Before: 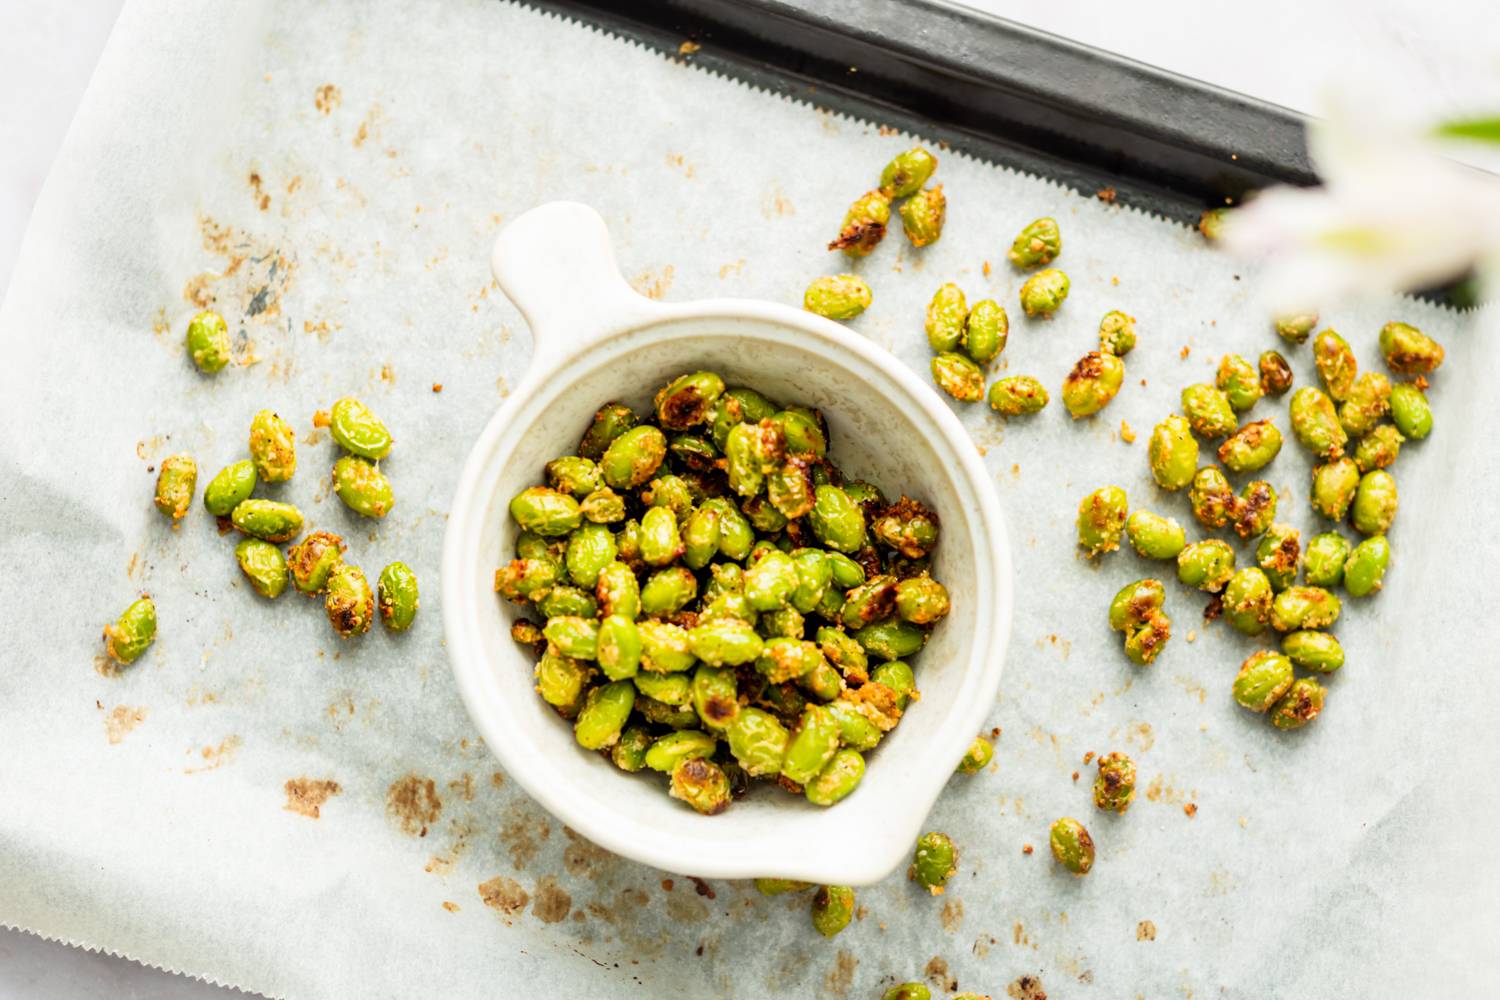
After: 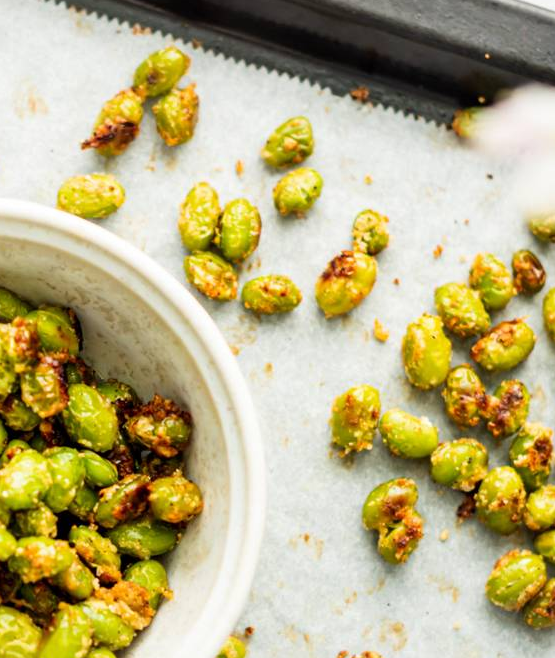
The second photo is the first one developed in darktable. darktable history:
crop and rotate: left 49.849%, top 10.151%, right 13.095%, bottom 24.005%
